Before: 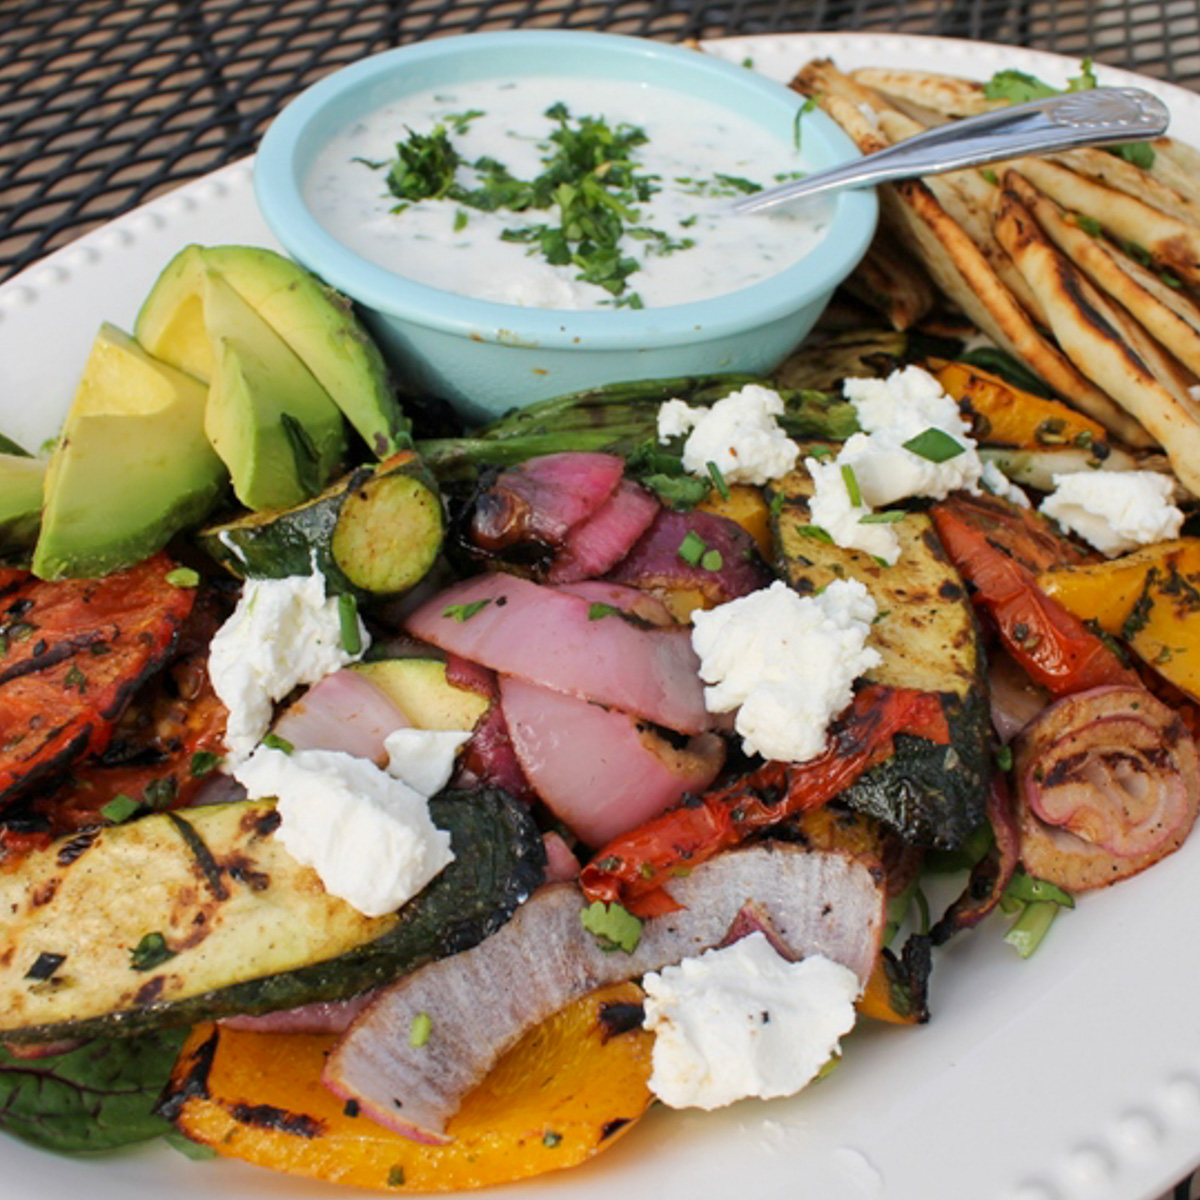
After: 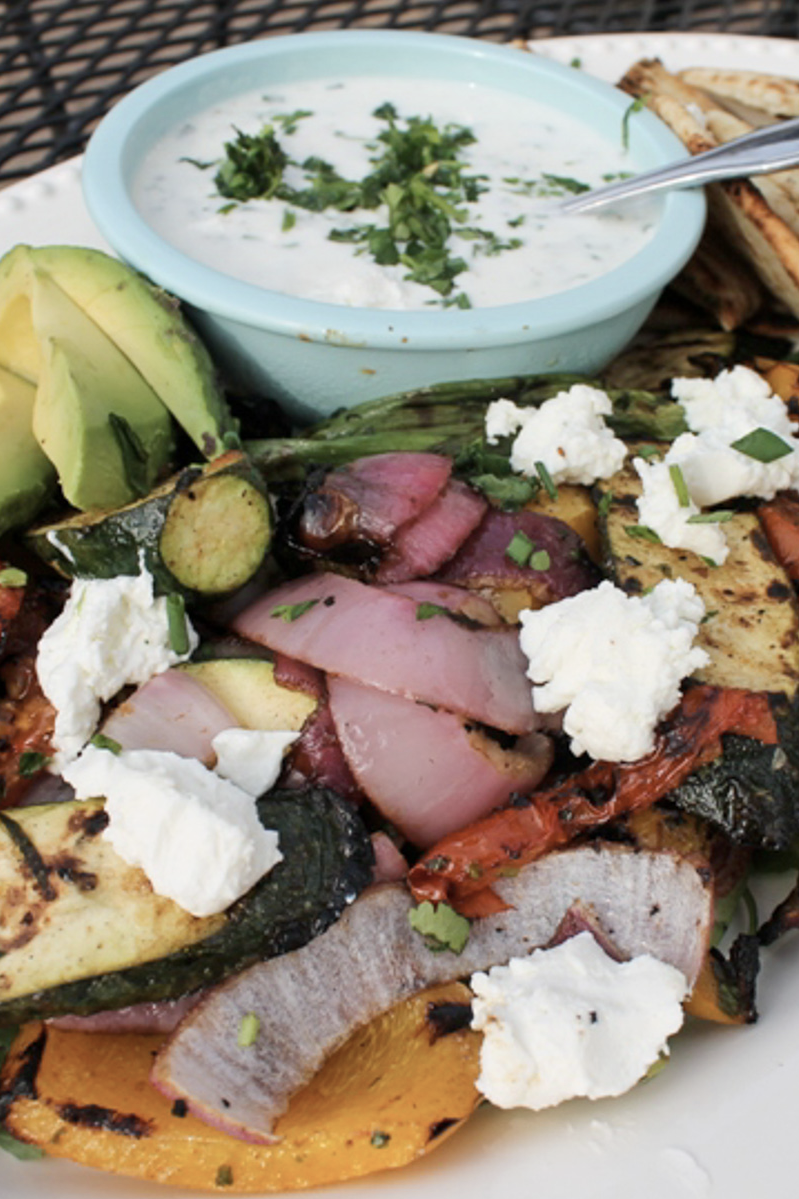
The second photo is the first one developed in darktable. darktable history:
crop and rotate: left 14.405%, right 18.993%
contrast brightness saturation: contrast 0.101, saturation -0.298
